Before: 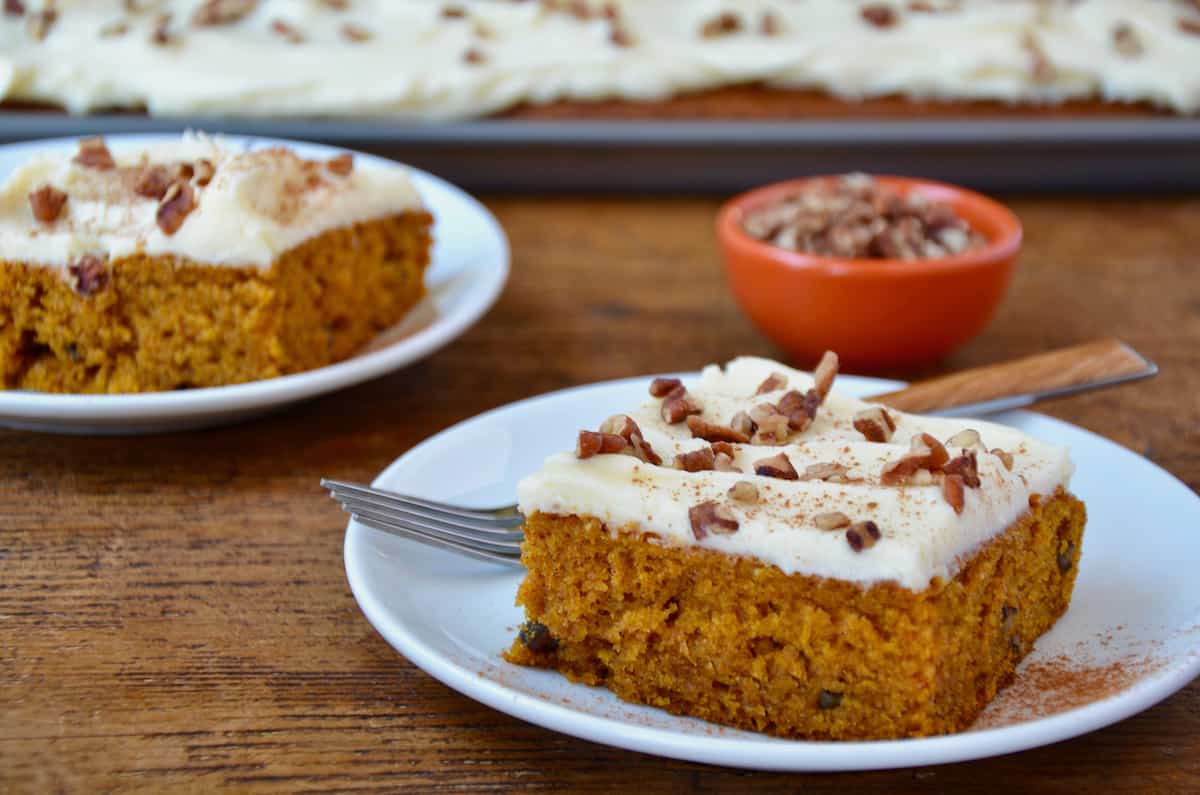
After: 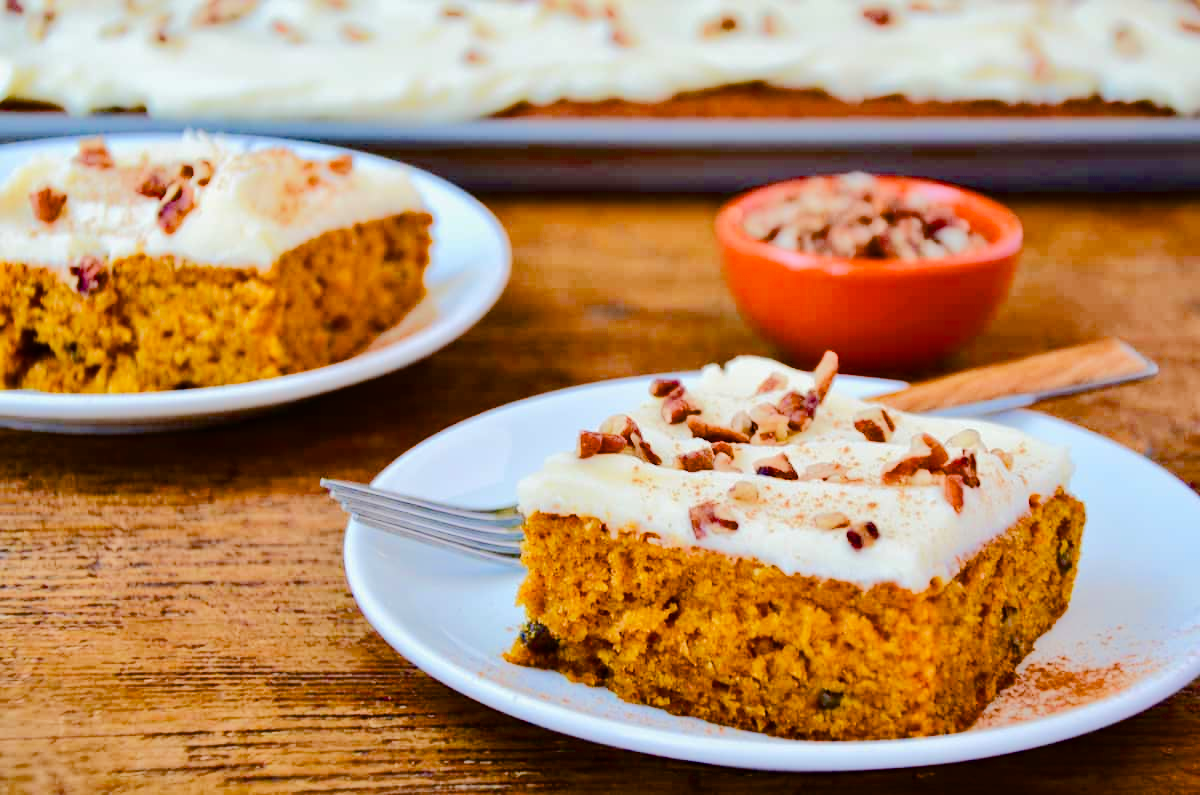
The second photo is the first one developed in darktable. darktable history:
tone equalizer: -7 EV 0.152 EV, -6 EV 0.574 EV, -5 EV 1.13 EV, -4 EV 1.33 EV, -3 EV 1.18 EV, -2 EV 0.6 EV, -1 EV 0.148 EV, edges refinement/feathering 500, mask exposure compensation -1.26 EV, preserve details no
color balance rgb: perceptual saturation grading › global saturation 20%, perceptual saturation grading › highlights -25.571%, perceptual saturation grading › shadows 49.437%, global vibrance 16.463%, saturation formula JzAzBz (2021)
